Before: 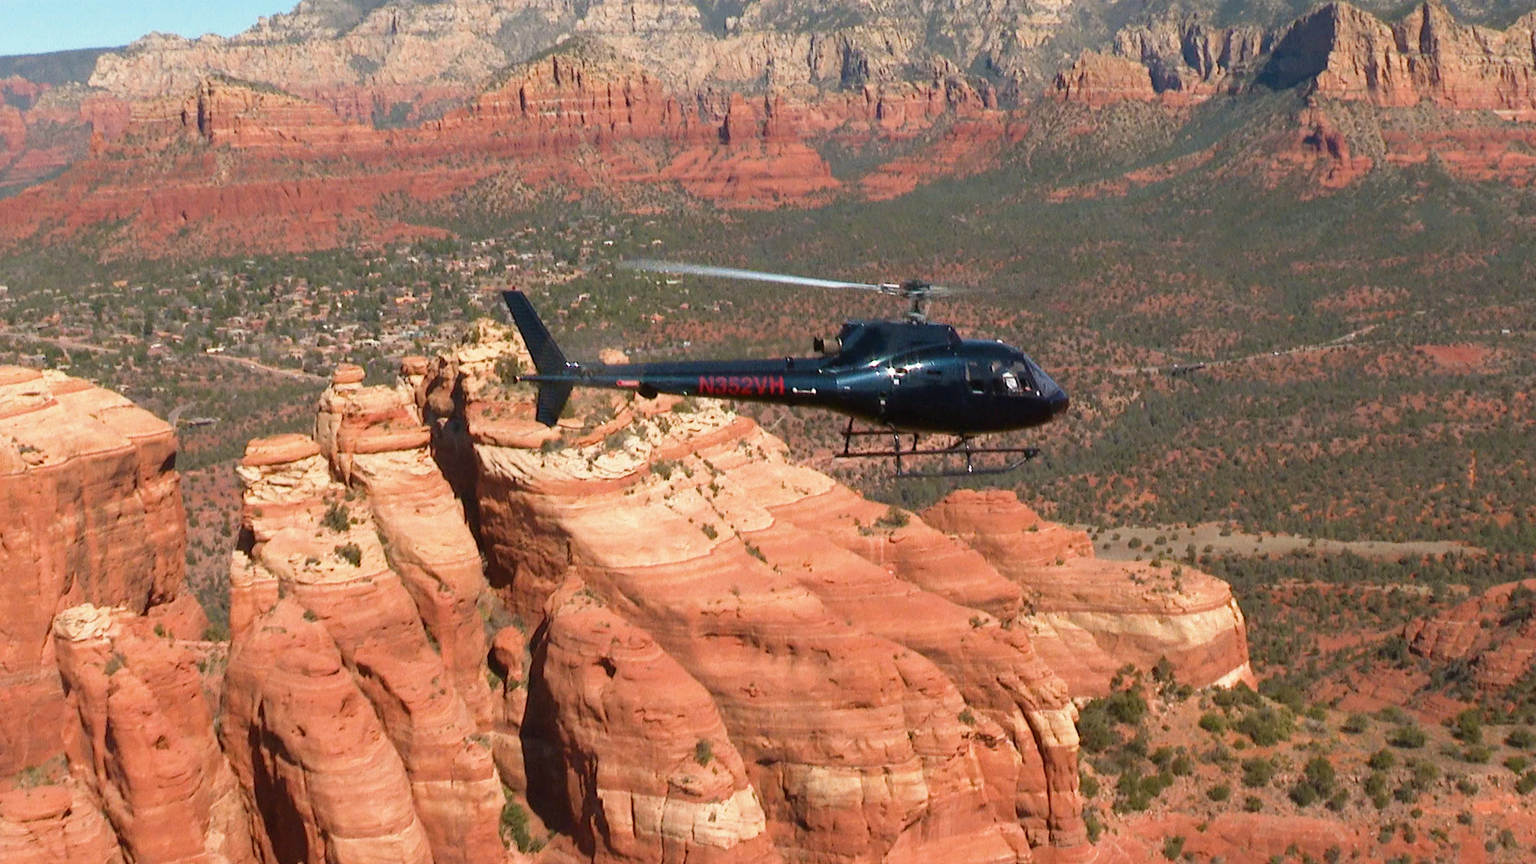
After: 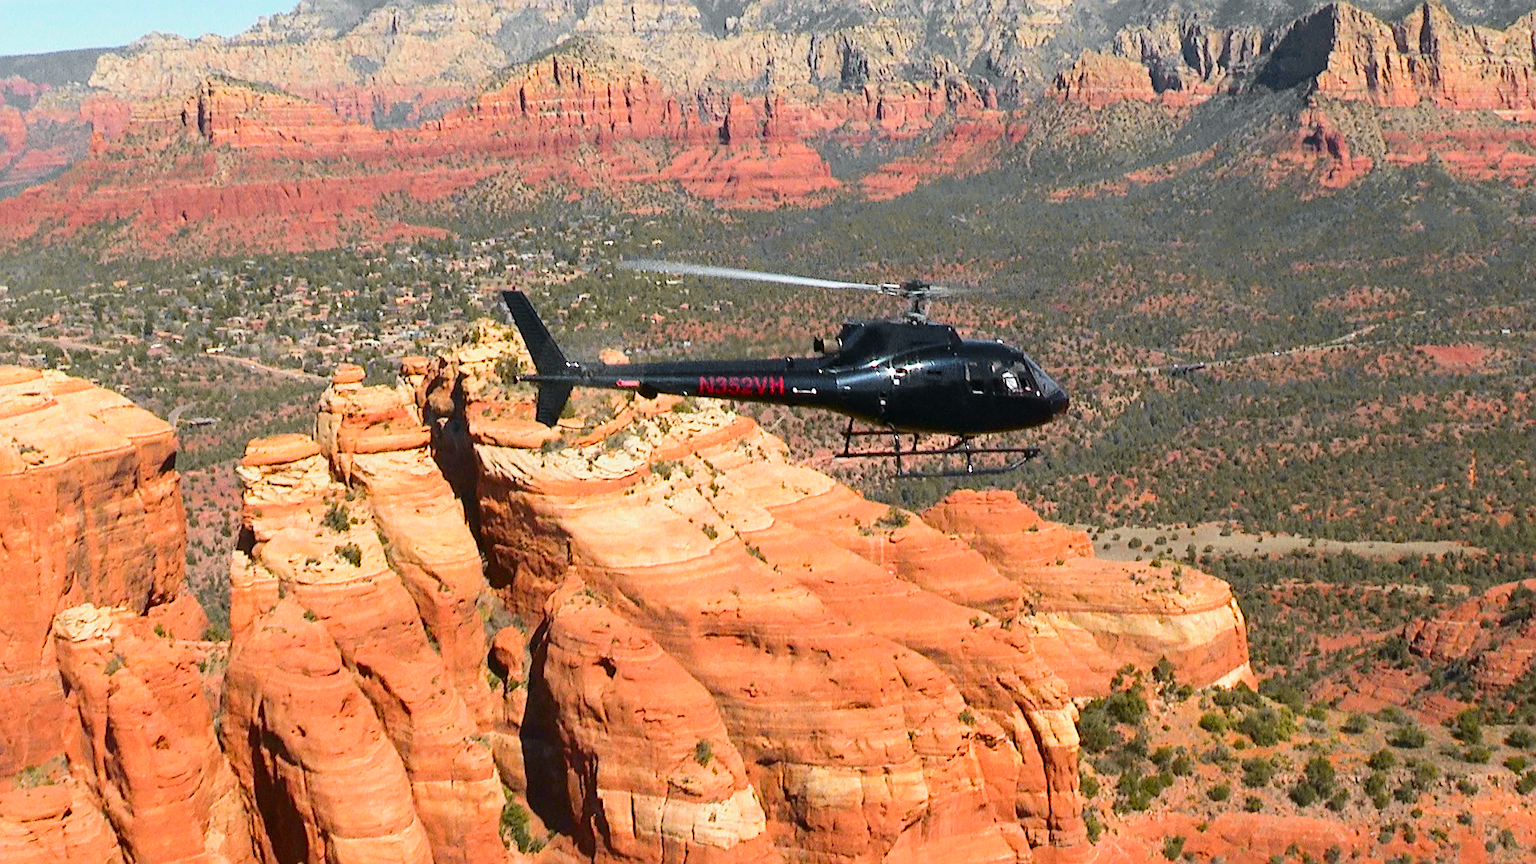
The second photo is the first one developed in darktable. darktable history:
white balance: red 0.98, blue 1.034
sharpen: on, module defaults
tone curve: curves: ch0 [(0, 0) (0.071, 0.06) (0.253, 0.242) (0.437, 0.498) (0.55, 0.644) (0.657, 0.749) (0.823, 0.876) (1, 0.99)]; ch1 [(0, 0) (0.346, 0.307) (0.408, 0.369) (0.453, 0.457) (0.476, 0.489) (0.502, 0.493) (0.521, 0.515) (0.537, 0.531) (0.612, 0.641) (0.676, 0.728) (1, 1)]; ch2 [(0, 0) (0.346, 0.34) (0.434, 0.46) (0.485, 0.494) (0.5, 0.494) (0.511, 0.504) (0.537, 0.551) (0.579, 0.599) (0.625, 0.686) (1, 1)], color space Lab, independent channels, preserve colors none
